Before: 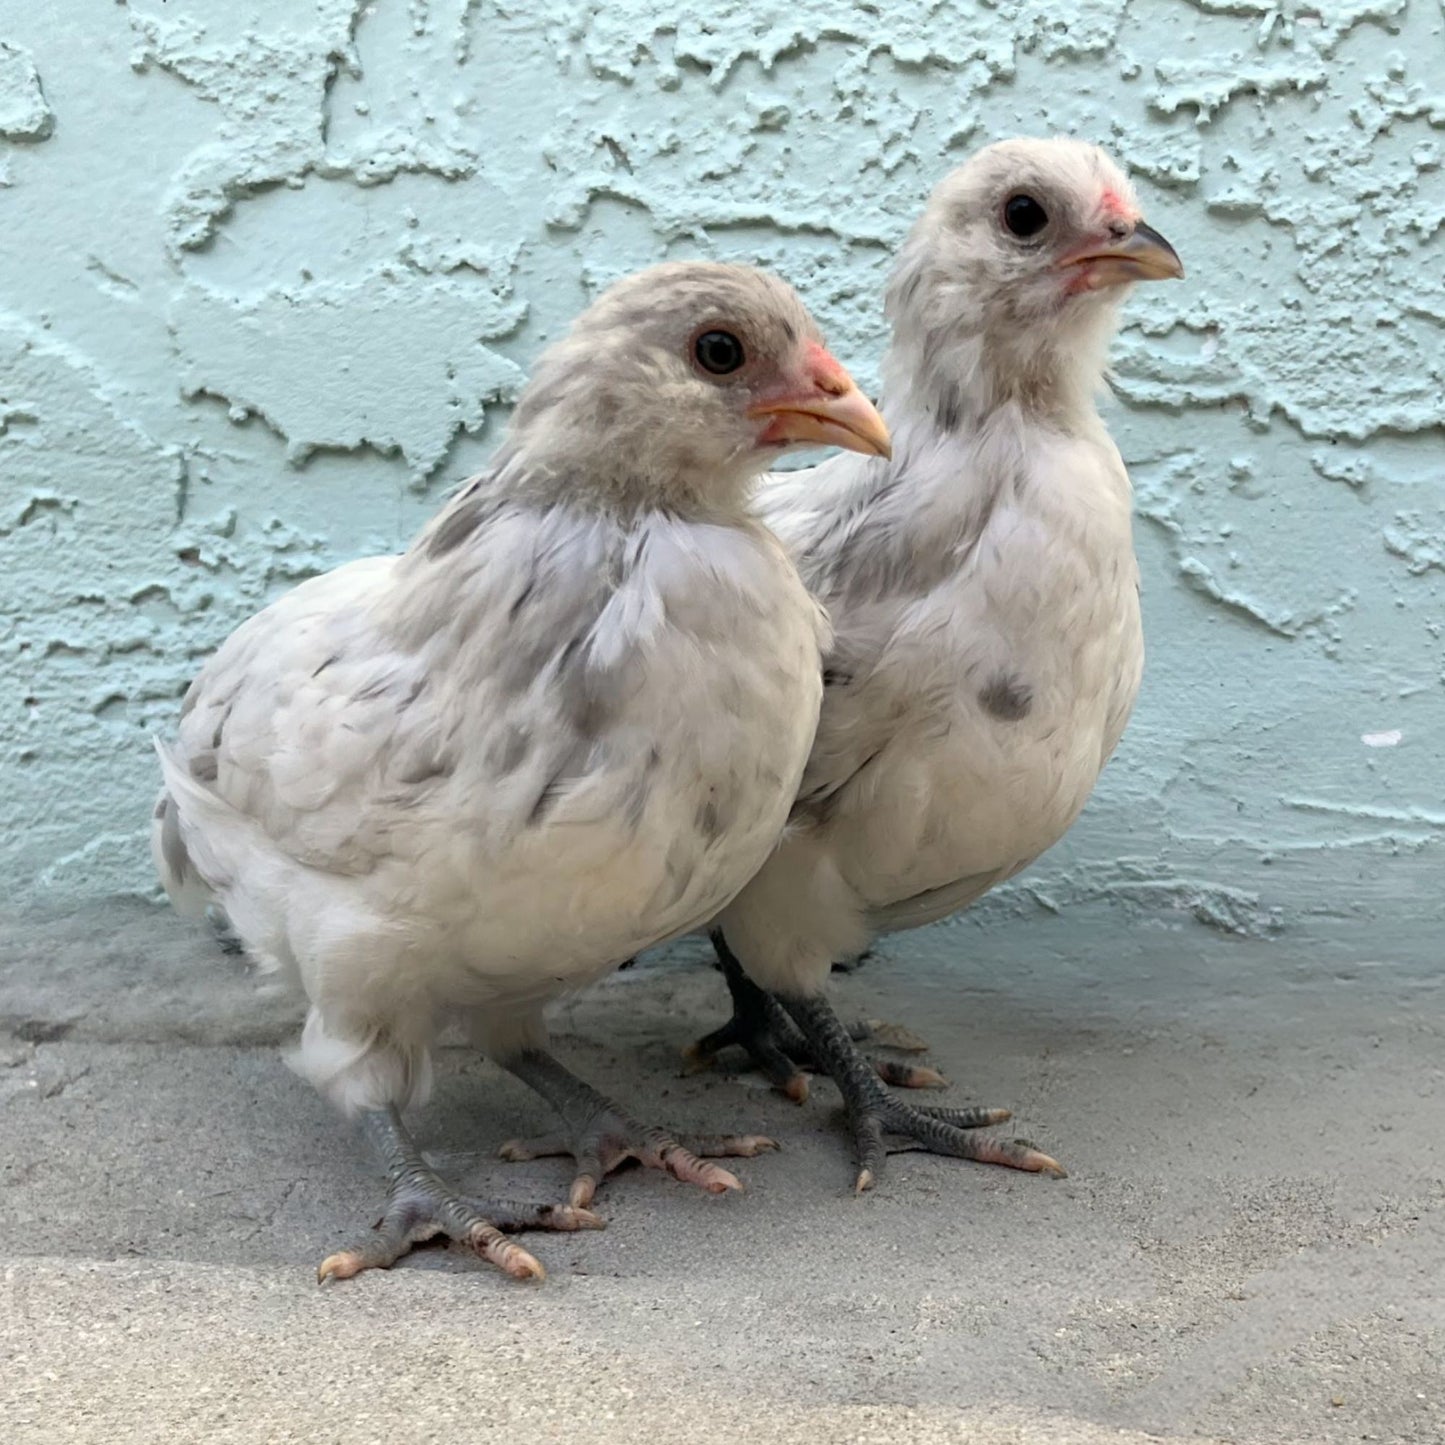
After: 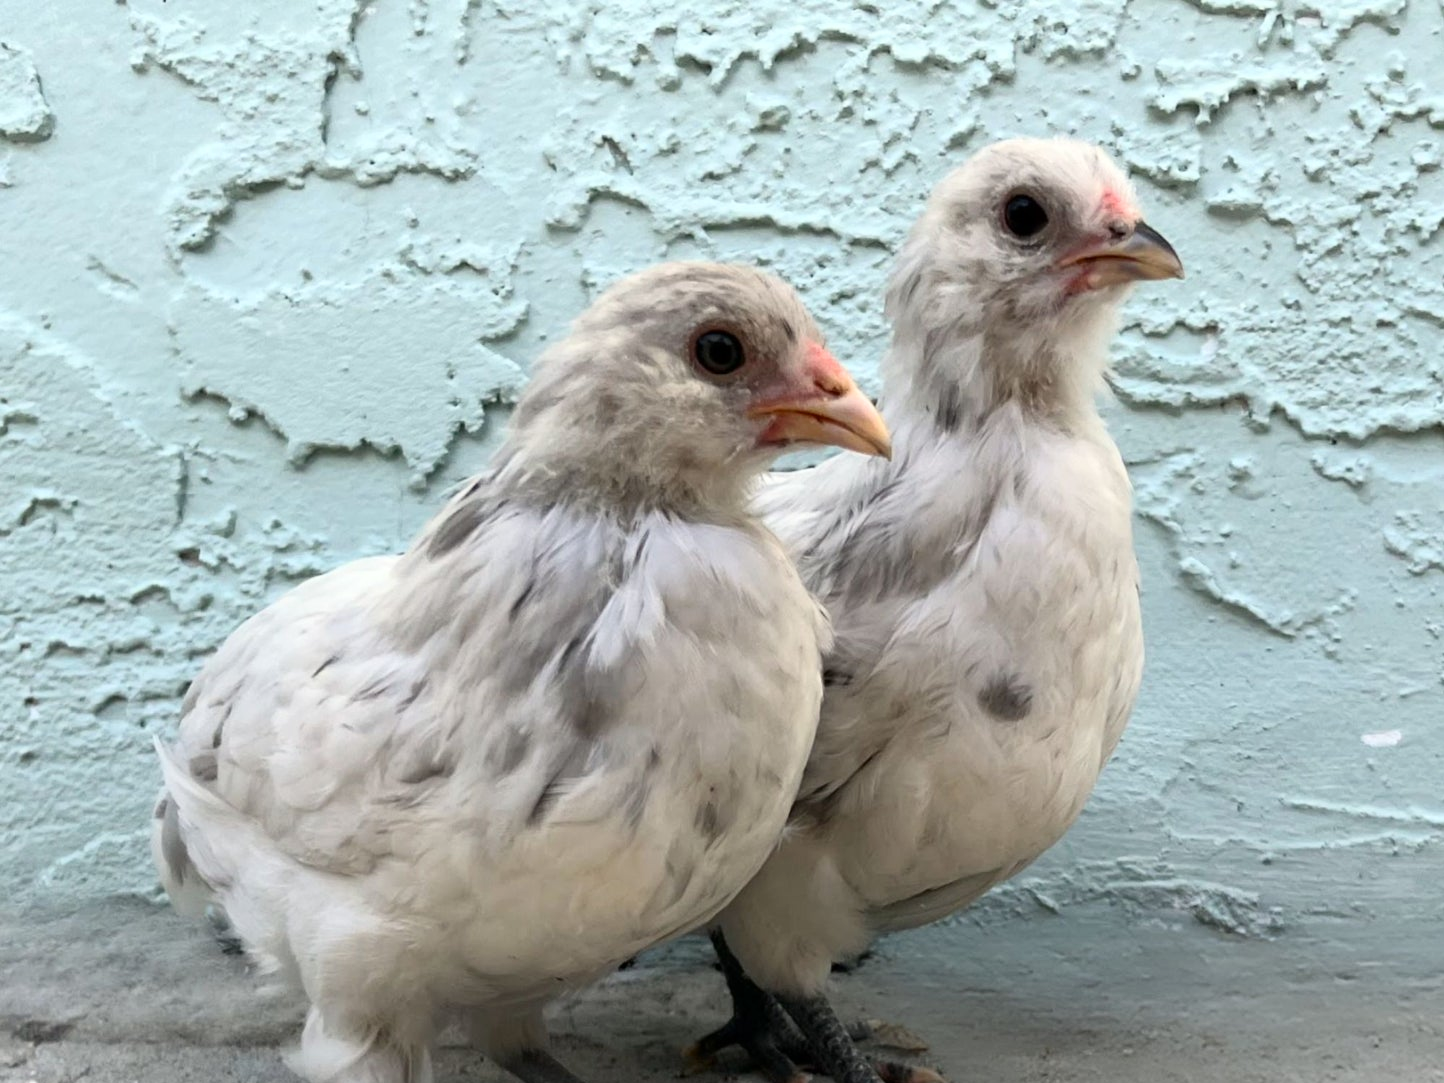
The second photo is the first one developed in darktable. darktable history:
crop: bottom 24.967%
contrast brightness saturation: contrast 0.14
